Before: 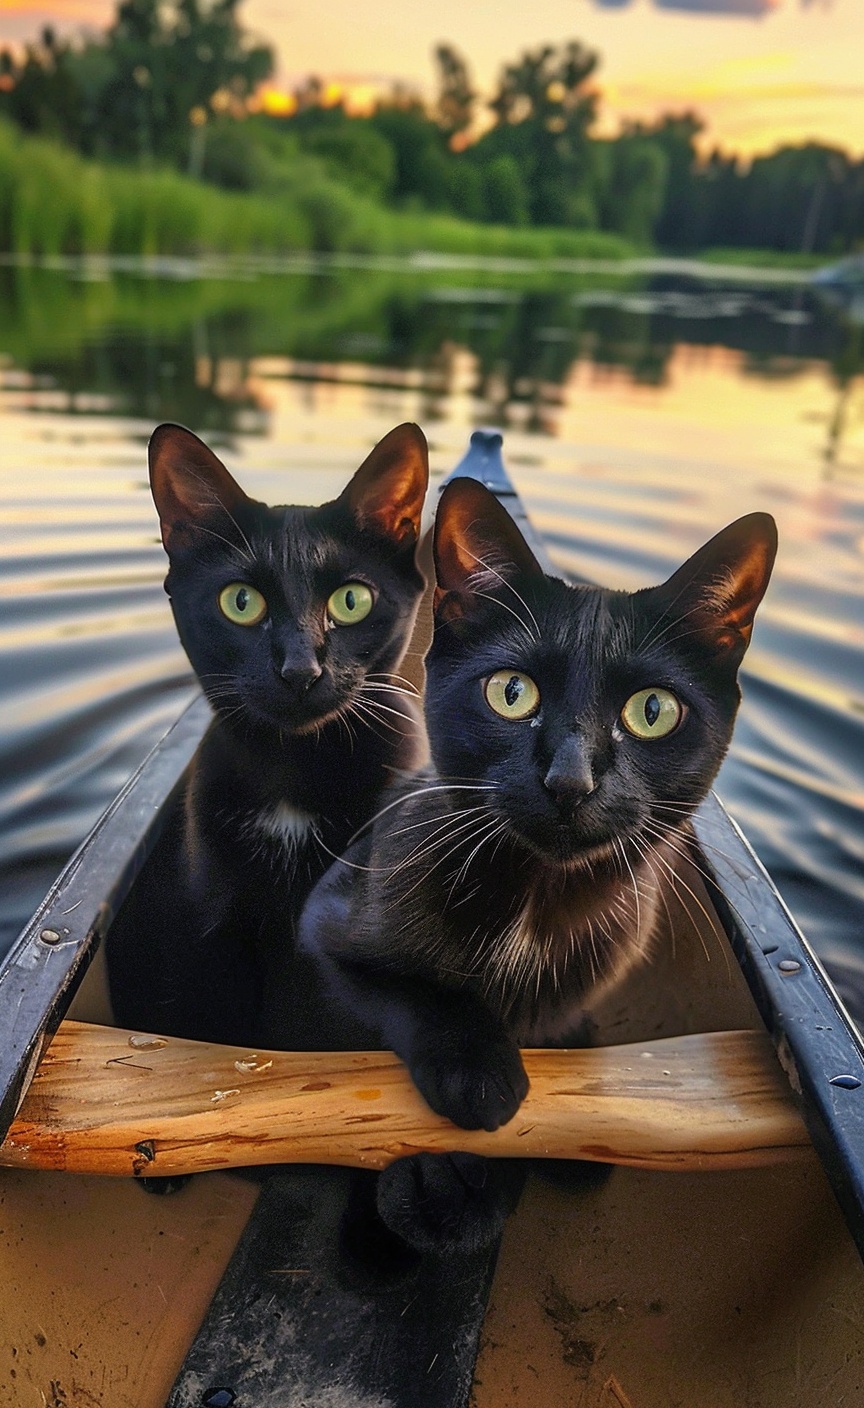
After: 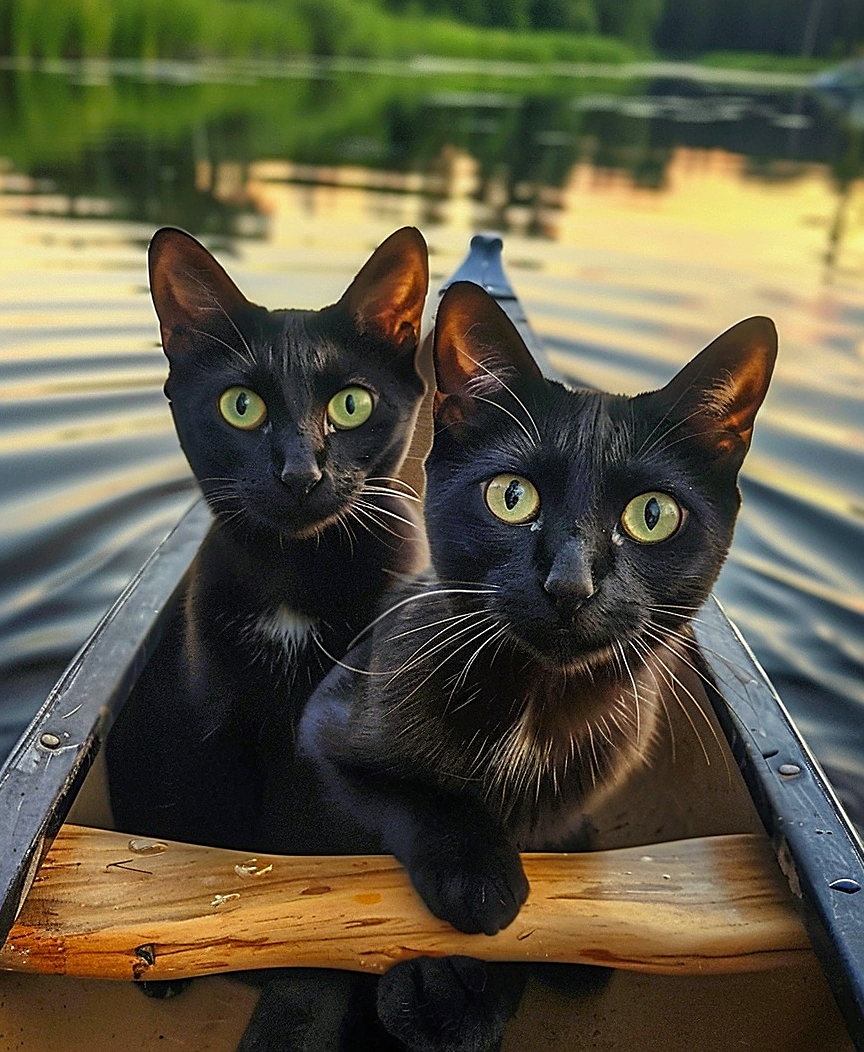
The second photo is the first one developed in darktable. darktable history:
crop: top 13.967%, bottom 11.248%
sharpen: on, module defaults
color correction: highlights a* -4.39, highlights b* 7.3
